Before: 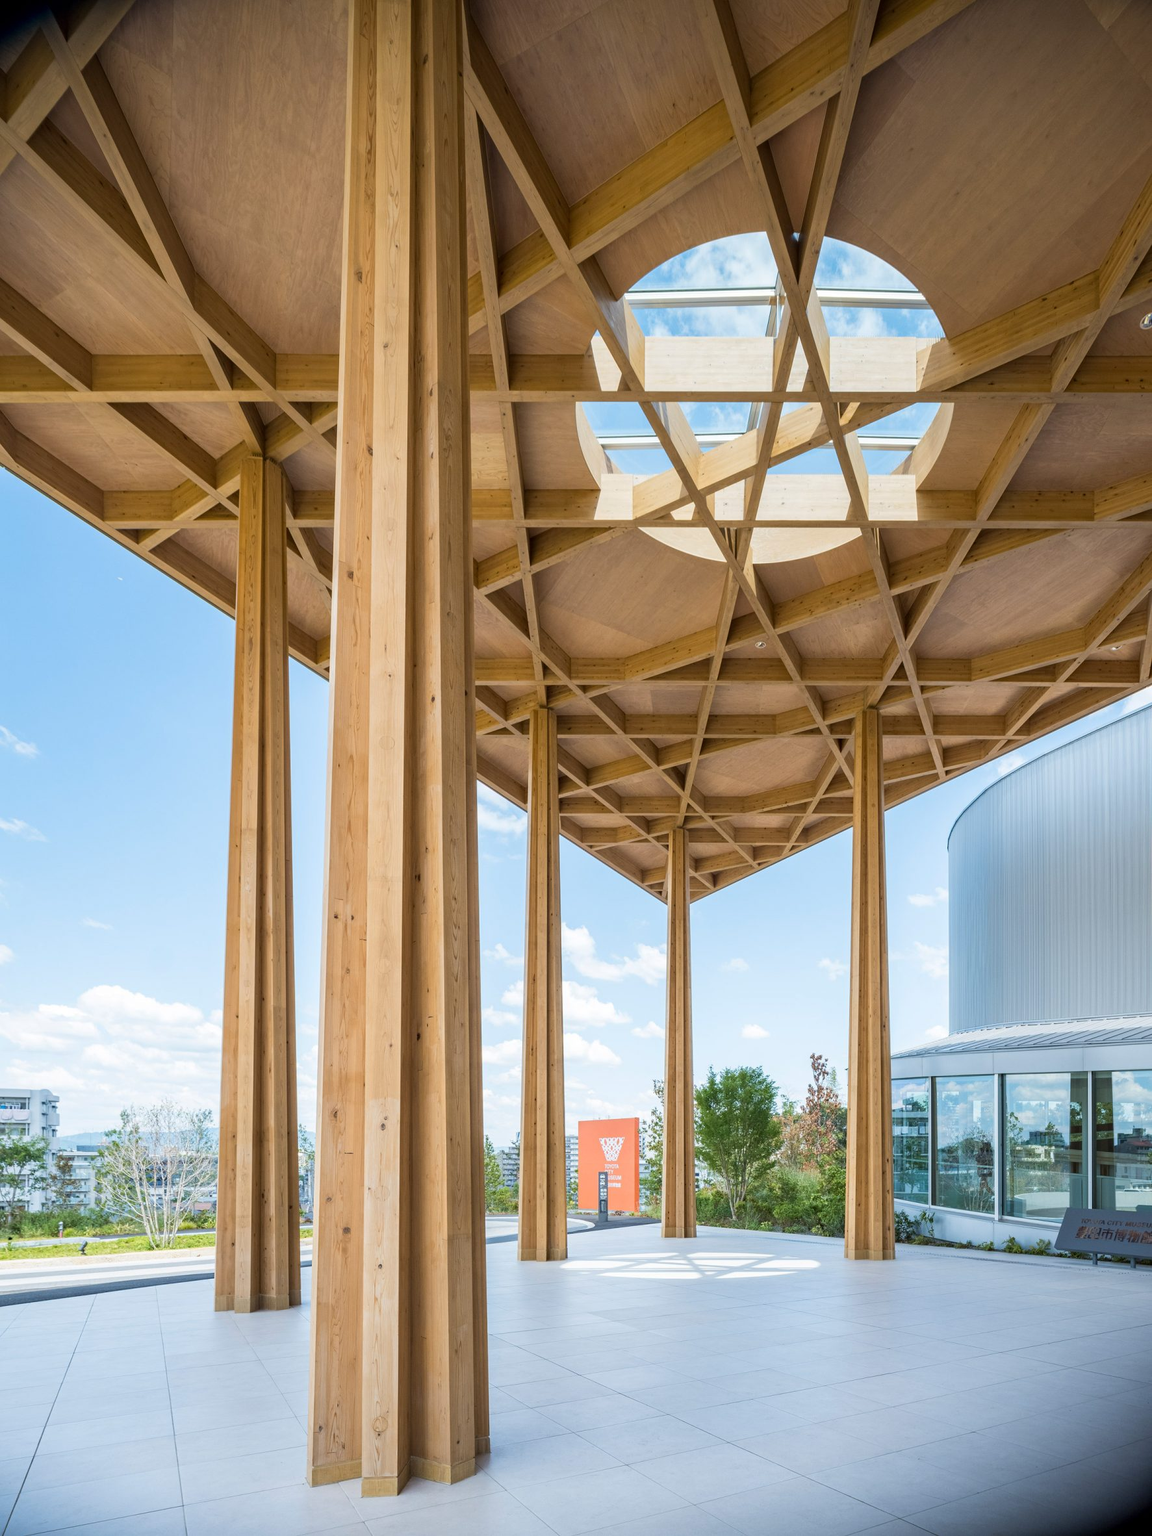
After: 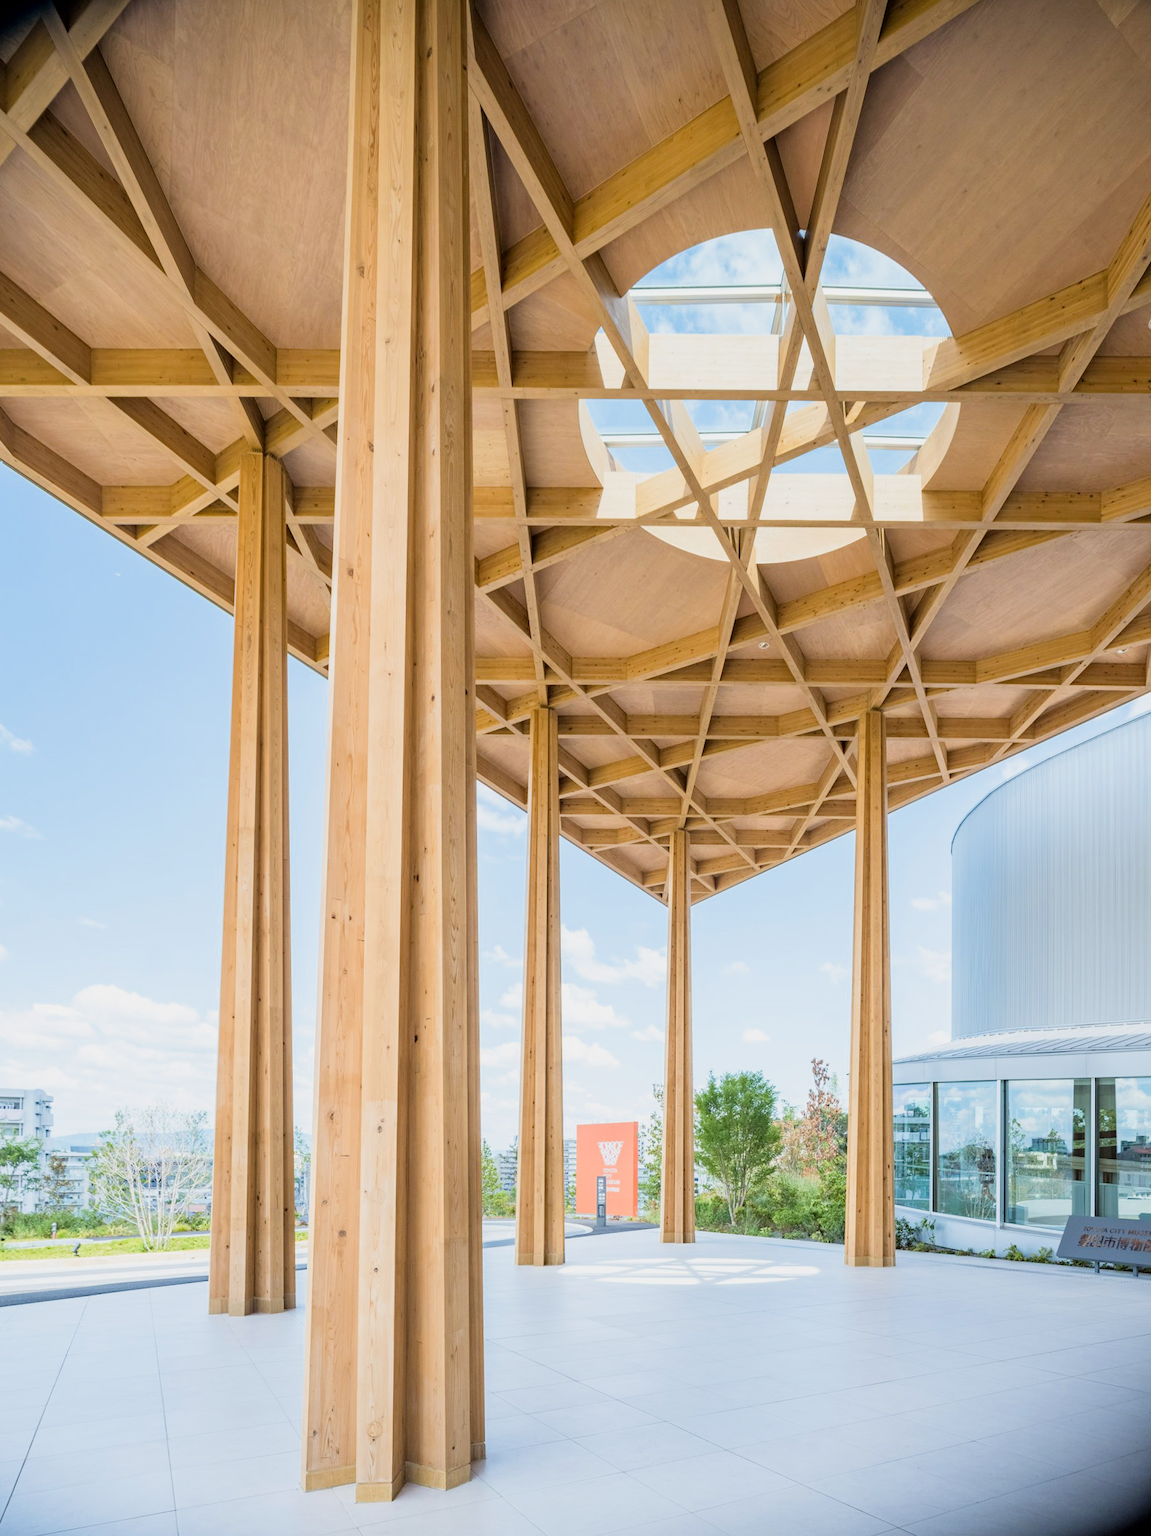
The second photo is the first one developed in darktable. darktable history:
filmic rgb: black relative exposure -7.65 EV, white relative exposure 4.56 EV, hardness 3.61, contrast 0.994
exposure: black level correction 0, exposure 0.939 EV, compensate highlight preservation false
crop and rotate: angle -0.369°
